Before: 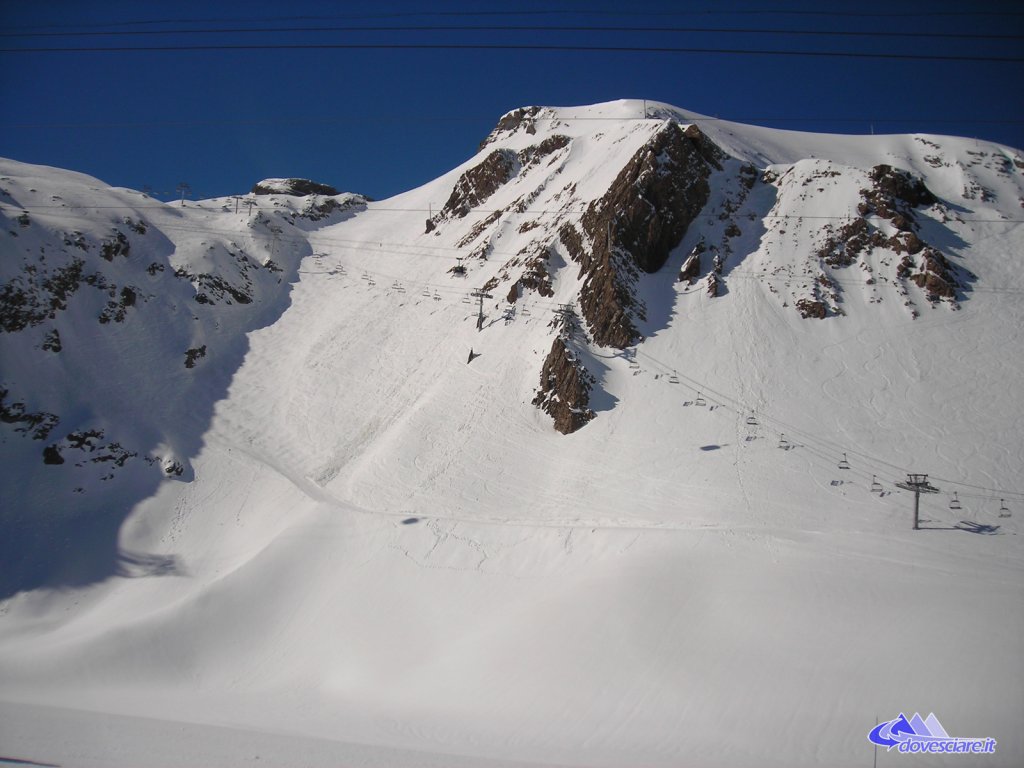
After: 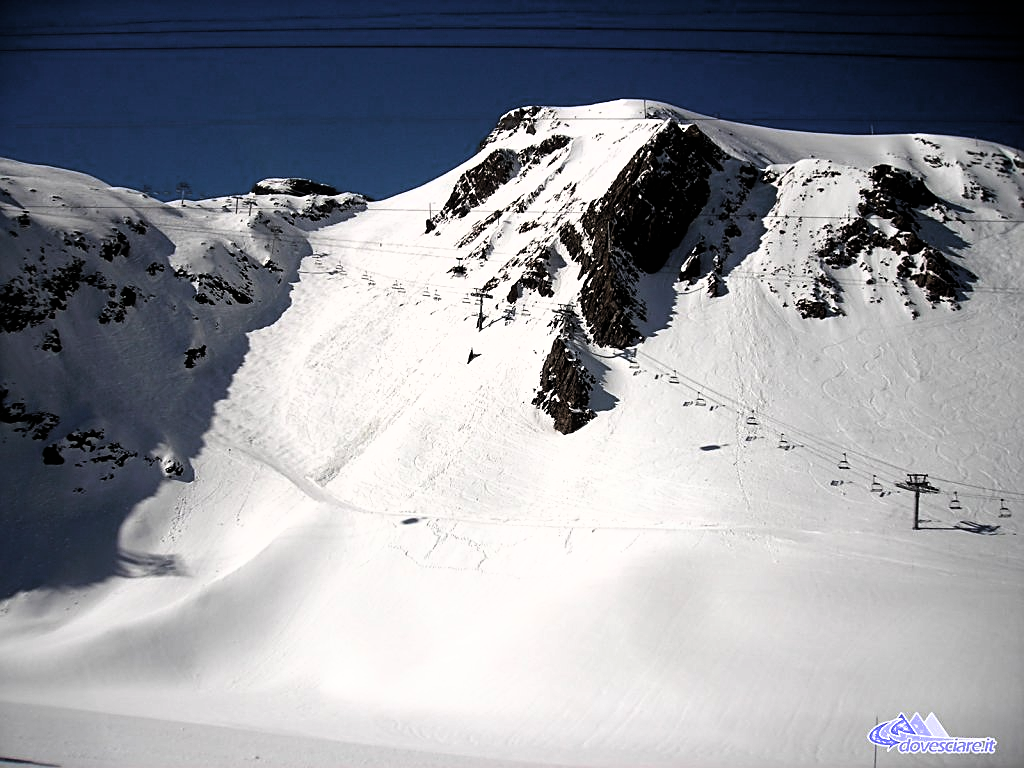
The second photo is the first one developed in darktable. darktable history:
sharpen: on, module defaults
filmic rgb: black relative exposure -8.2 EV, white relative exposure 2.2 EV, threshold 3 EV, hardness 7.11, latitude 85.74%, contrast 1.696, highlights saturation mix -4%, shadows ↔ highlights balance -2.69%, color science v5 (2021), contrast in shadows safe, contrast in highlights safe, enable highlight reconstruction true
